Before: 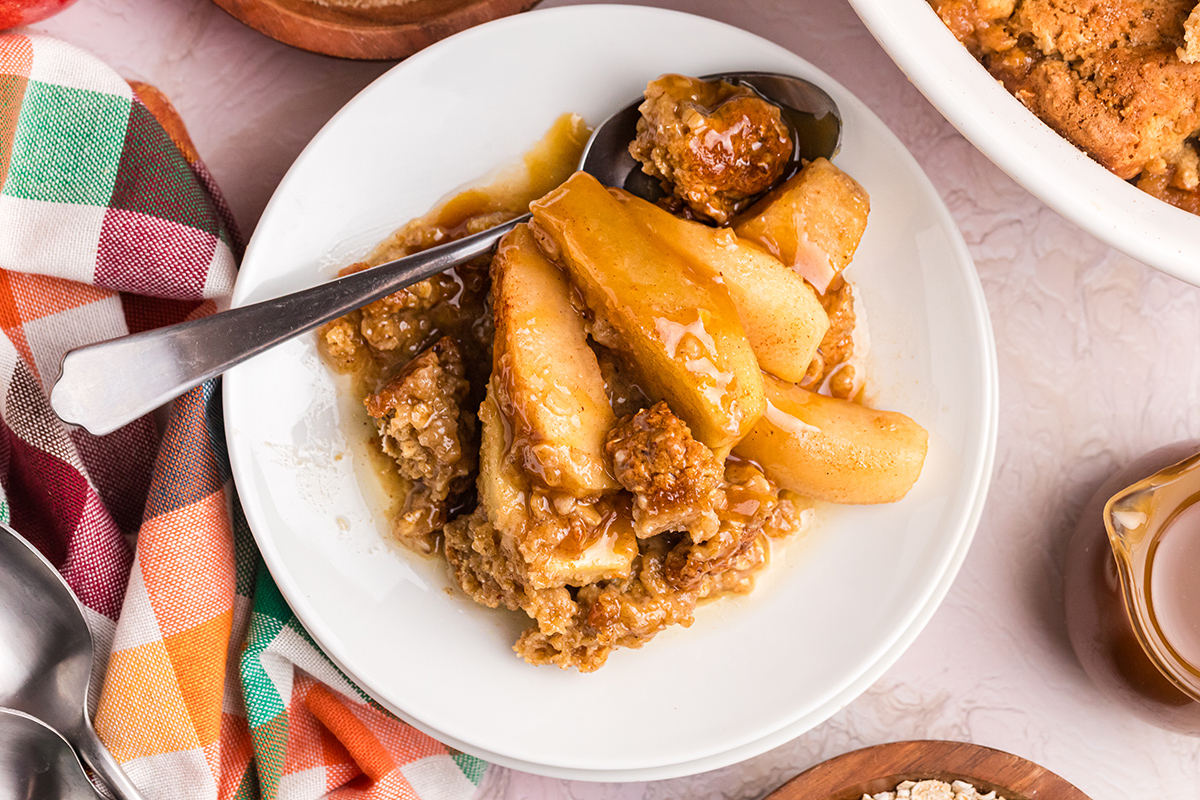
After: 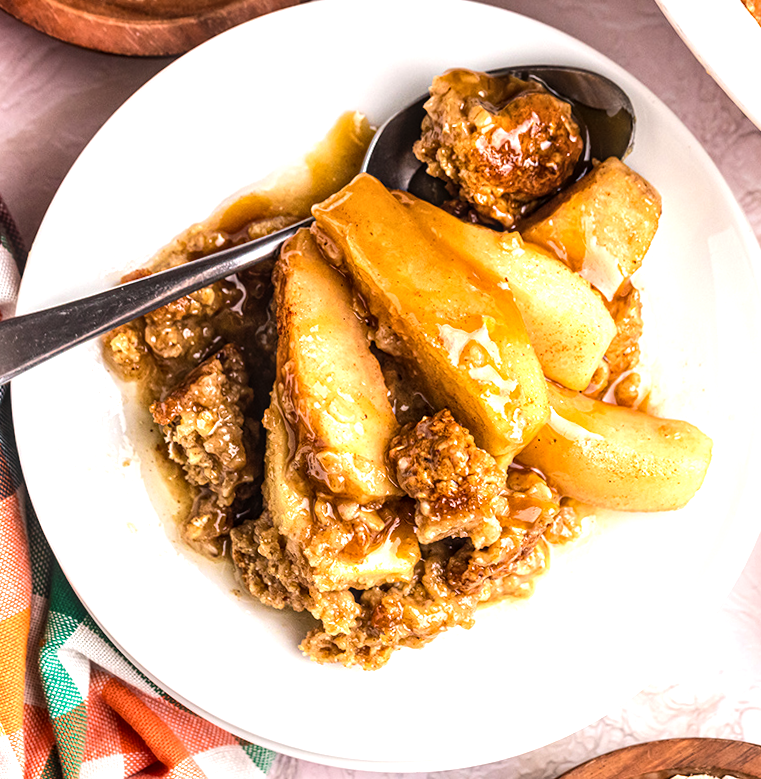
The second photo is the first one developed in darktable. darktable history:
rotate and perspective: rotation 0.074°, lens shift (vertical) 0.096, lens shift (horizontal) -0.041, crop left 0.043, crop right 0.952, crop top 0.024, crop bottom 0.979
tone equalizer: -8 EV -0.75 EV, -7 EV -0.7 EV, -6 EV -0.6 EV, -5 EV -0.4 EV, -3 EV 0.4 EV, -2 EV 0.6 EV, -1 EV 0.7 EV, +0 EV 0.75 EV, edges refinement/feathering 500, mask exposure compensation -1.57 EV, preserve details no
crop and rotate: left 15.546%, right 17.787%
local contrast: detail 130%
